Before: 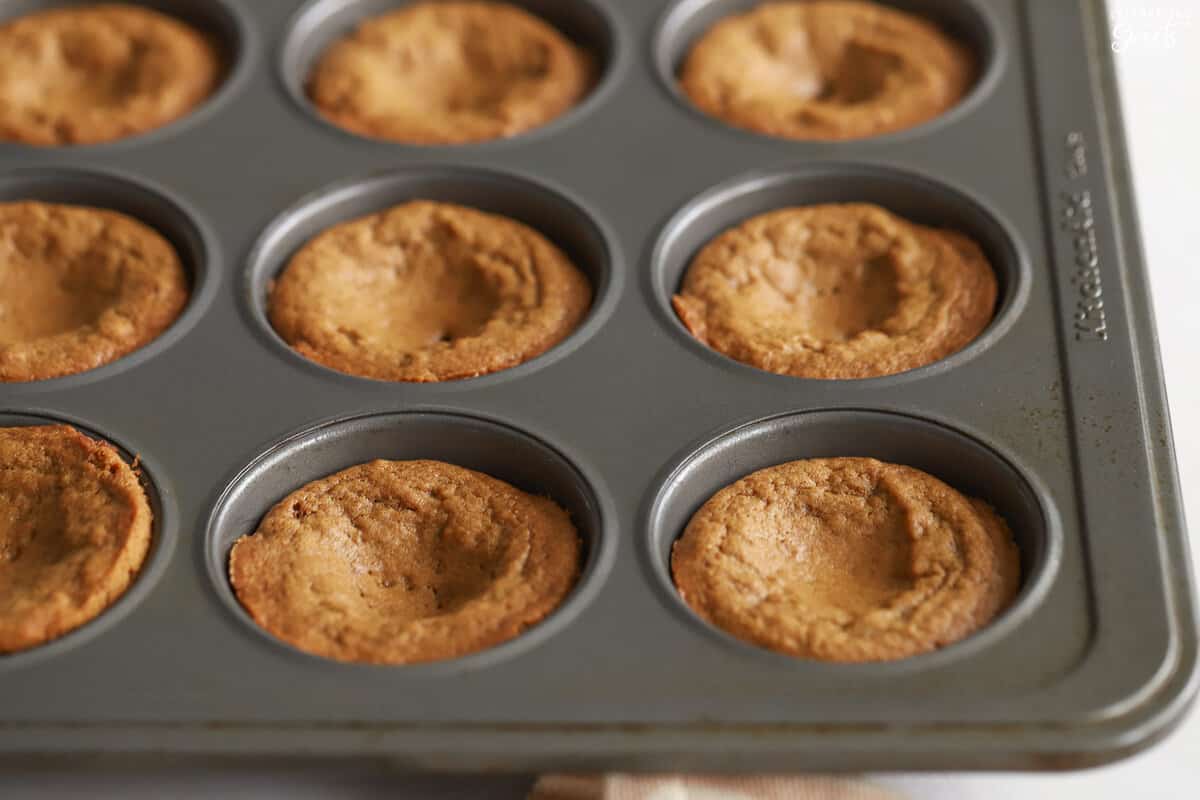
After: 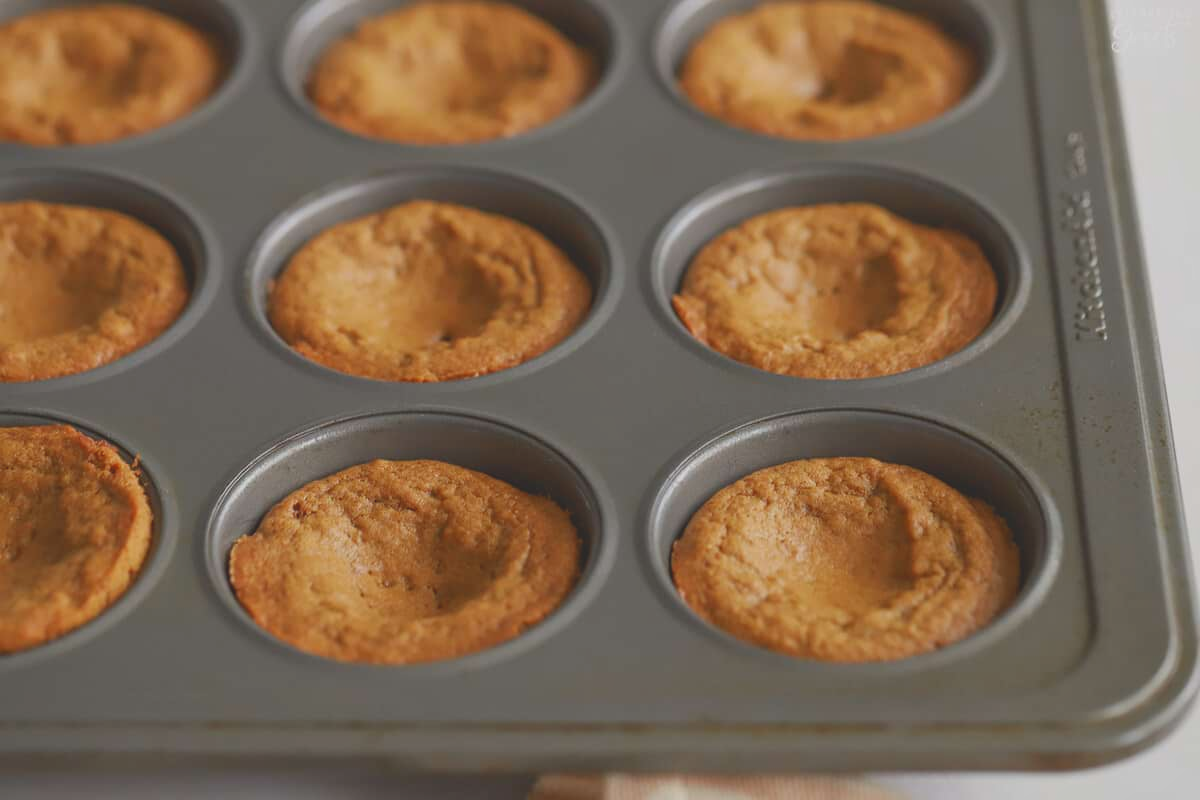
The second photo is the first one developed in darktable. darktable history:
shadows and highlights: radius 126.77, shadows 30.54, highlights -30.76, low approximation 0.01, soften with gaussian
contrast brightness saturation: contrast -0.29
